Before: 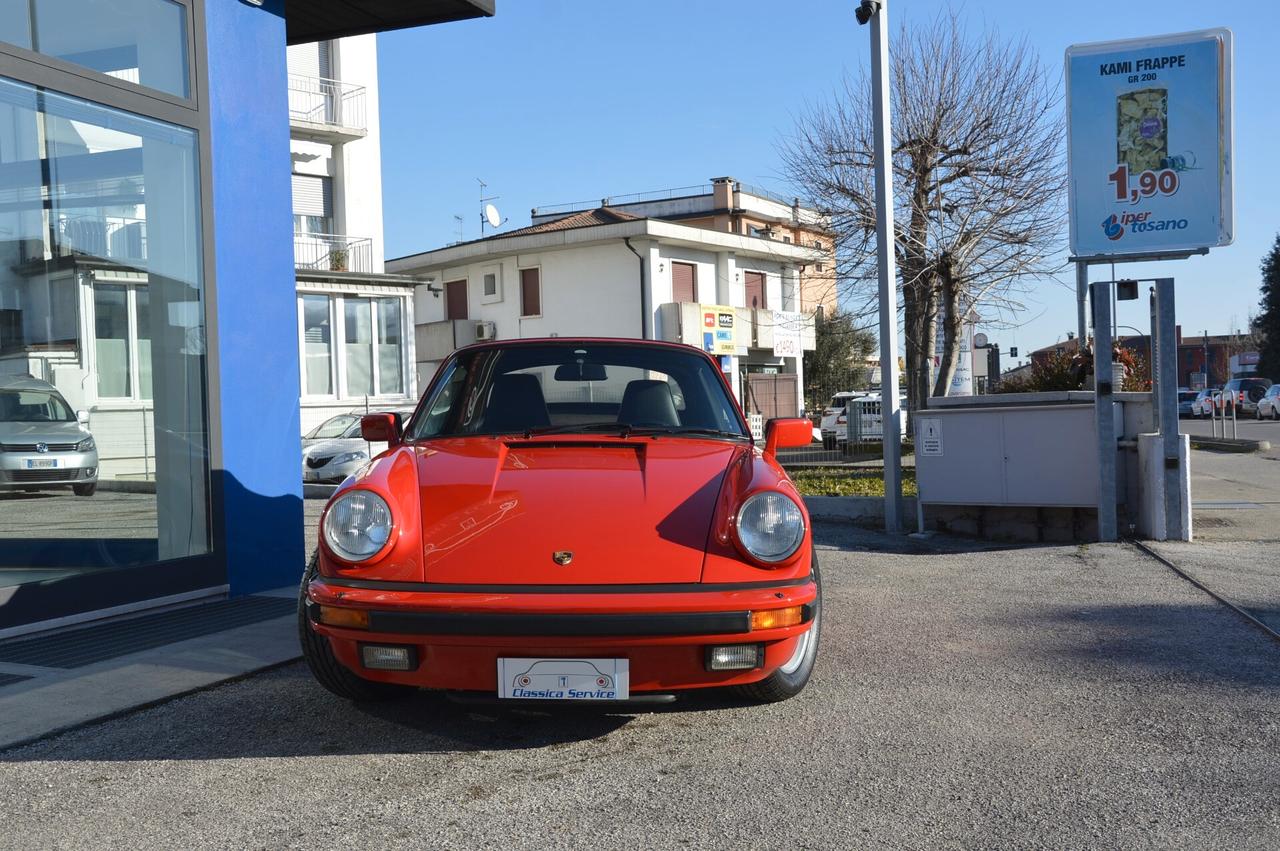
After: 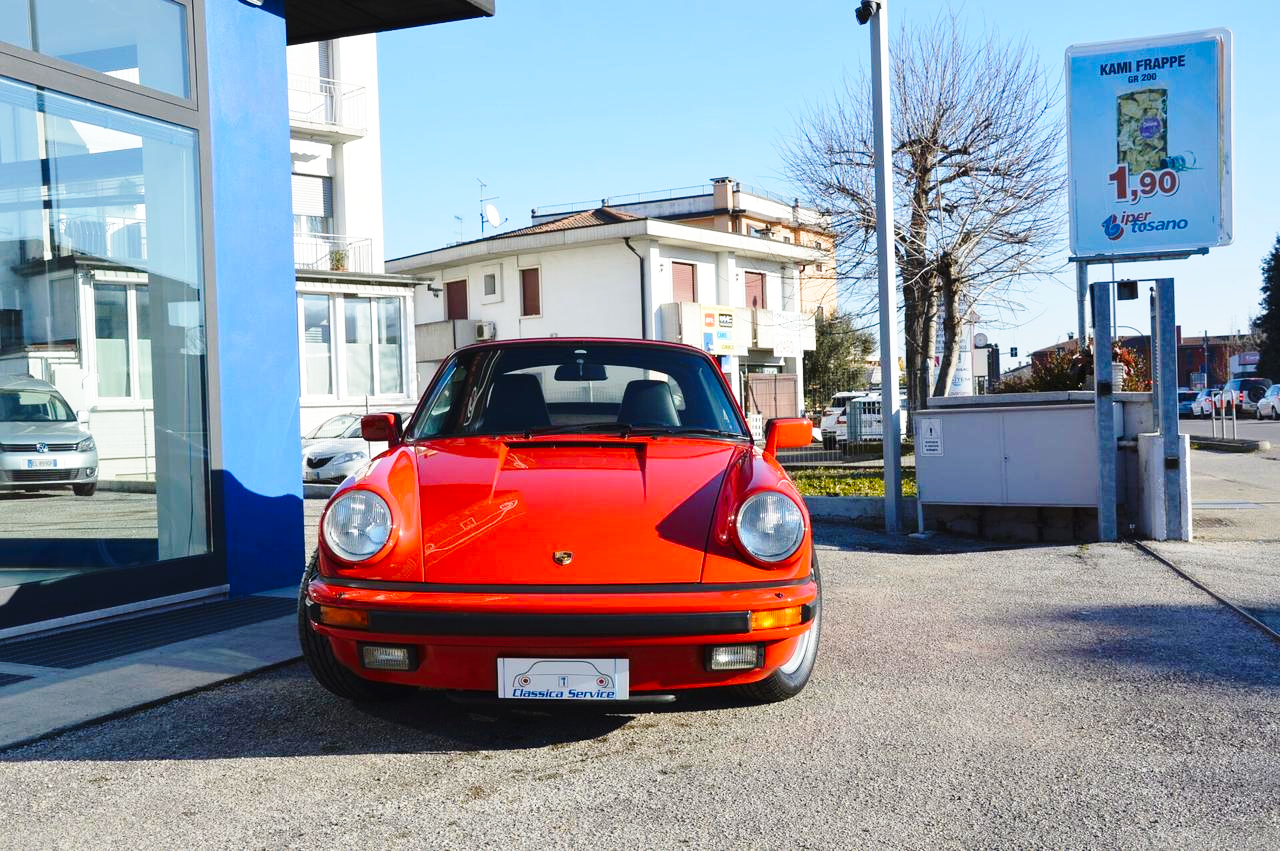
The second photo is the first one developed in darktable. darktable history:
base curve: curves: ch0 [(0, 0) (0.028, 0.03) (0.121, 0.232) (0.46, 0.748) (0.859, 0.968) (1, 1)], preserve colors none
color balance rgb: linear chroma grading › global chroma 3.085%, perceptual saturation grading › global saturation 5.947%, global vibrance 20%
